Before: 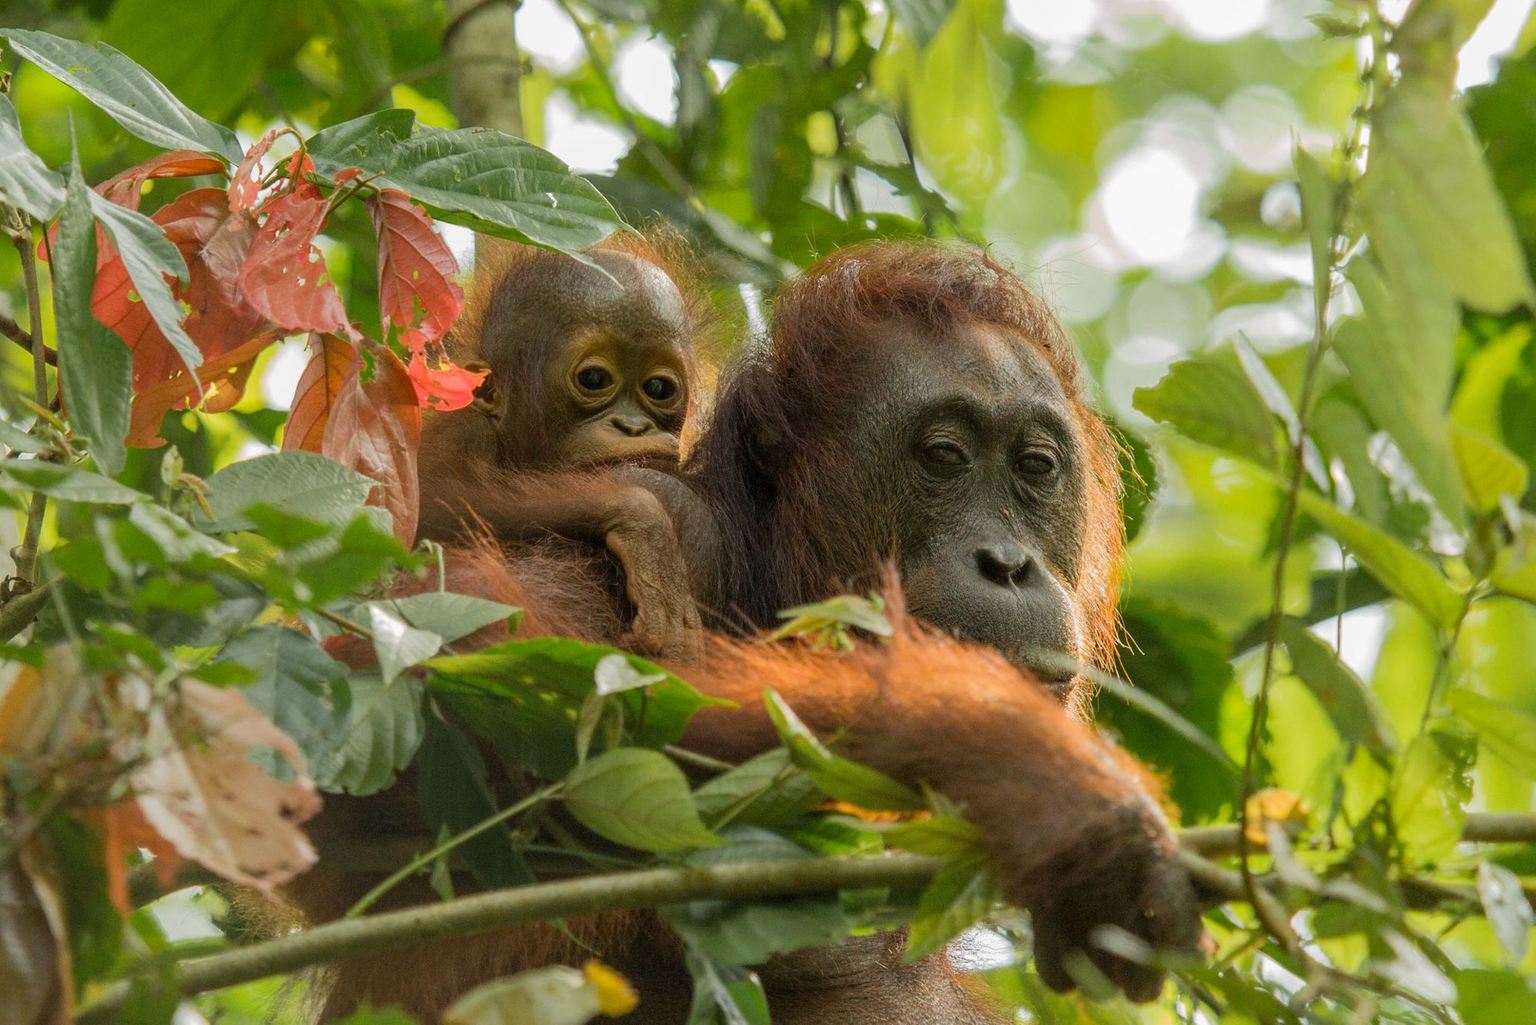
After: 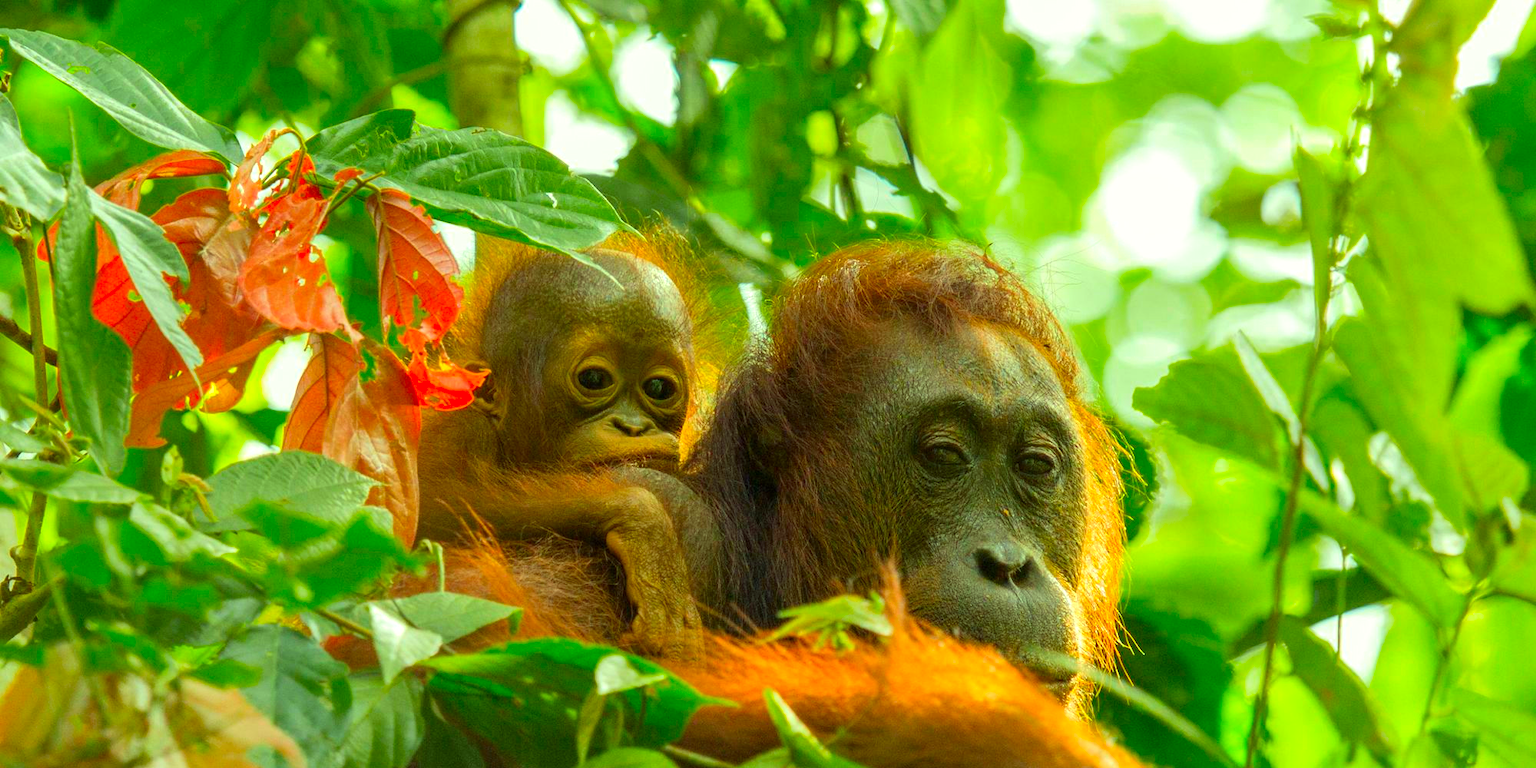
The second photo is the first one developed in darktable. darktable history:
color correction: highlights a* -10.93, highlights b* 9.87, saturation 1.71
exposure: black level correction 0, exposure 0.499 EV, compensate highlight preservation false
crop: bottom 24.986%
